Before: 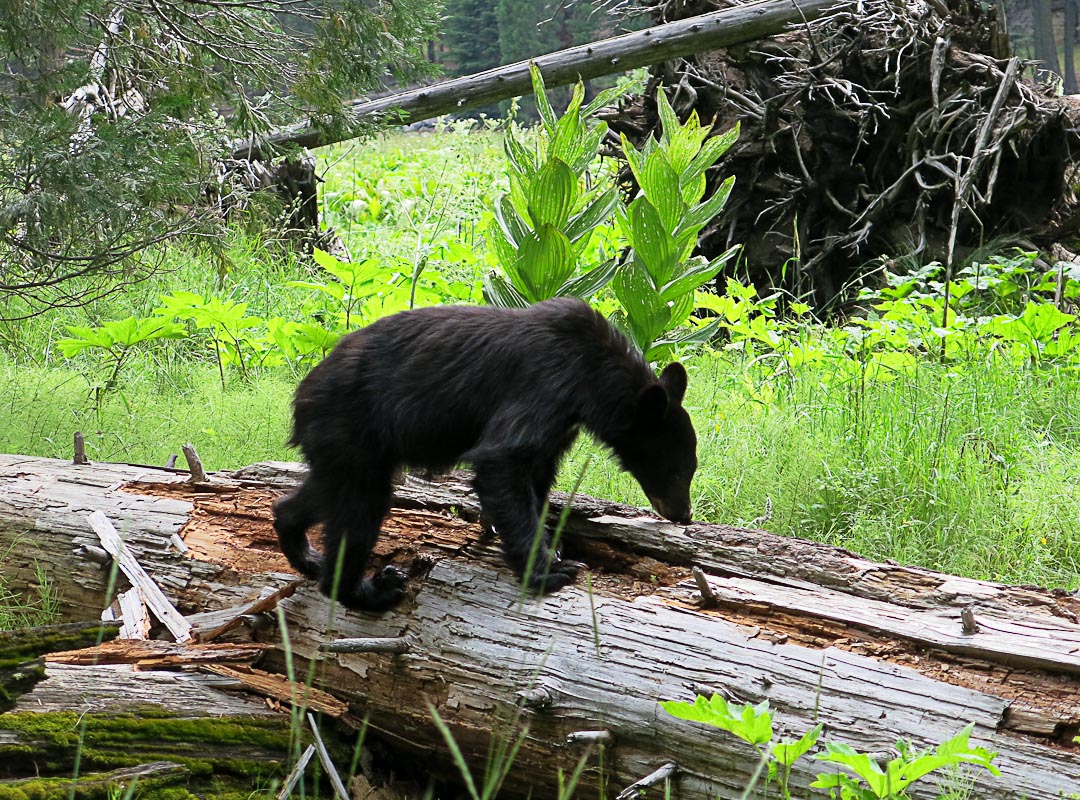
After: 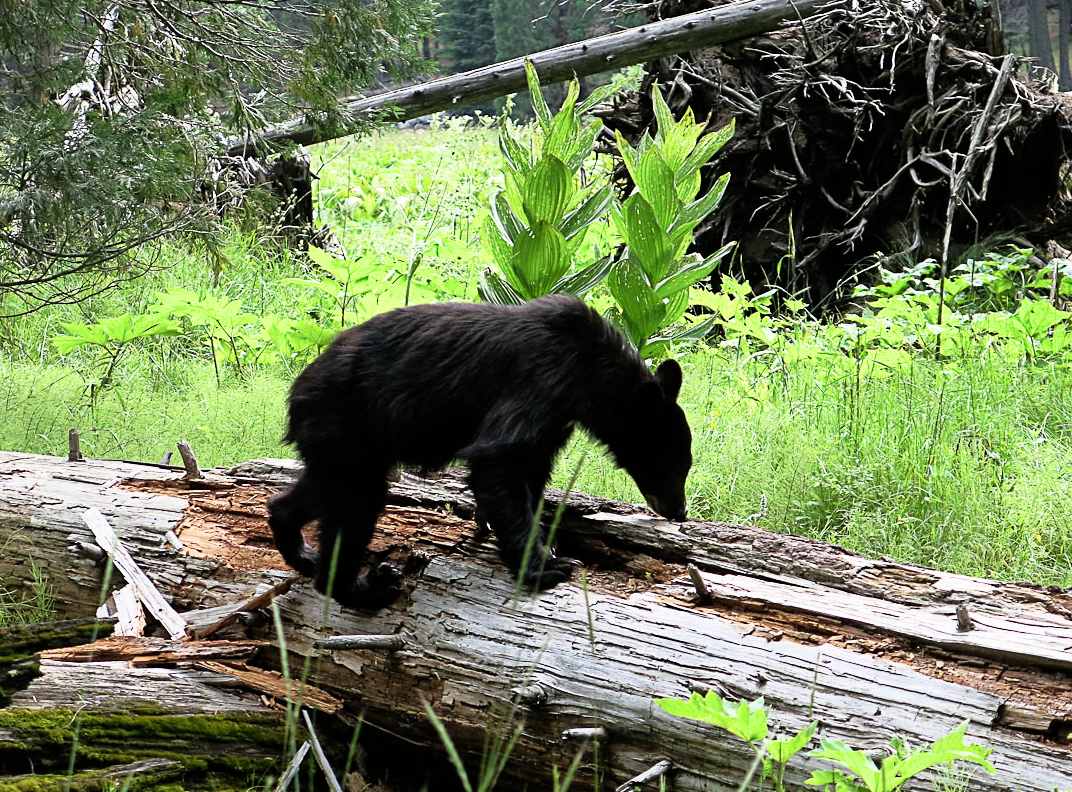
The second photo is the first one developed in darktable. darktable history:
filmic rgb: black relative exposure -7.99 EV, white relative exposure 2.46 EV, hardness 6.41
crop: left 0.48%, top 0.498%, right 0.212%, bottom 0.465%
